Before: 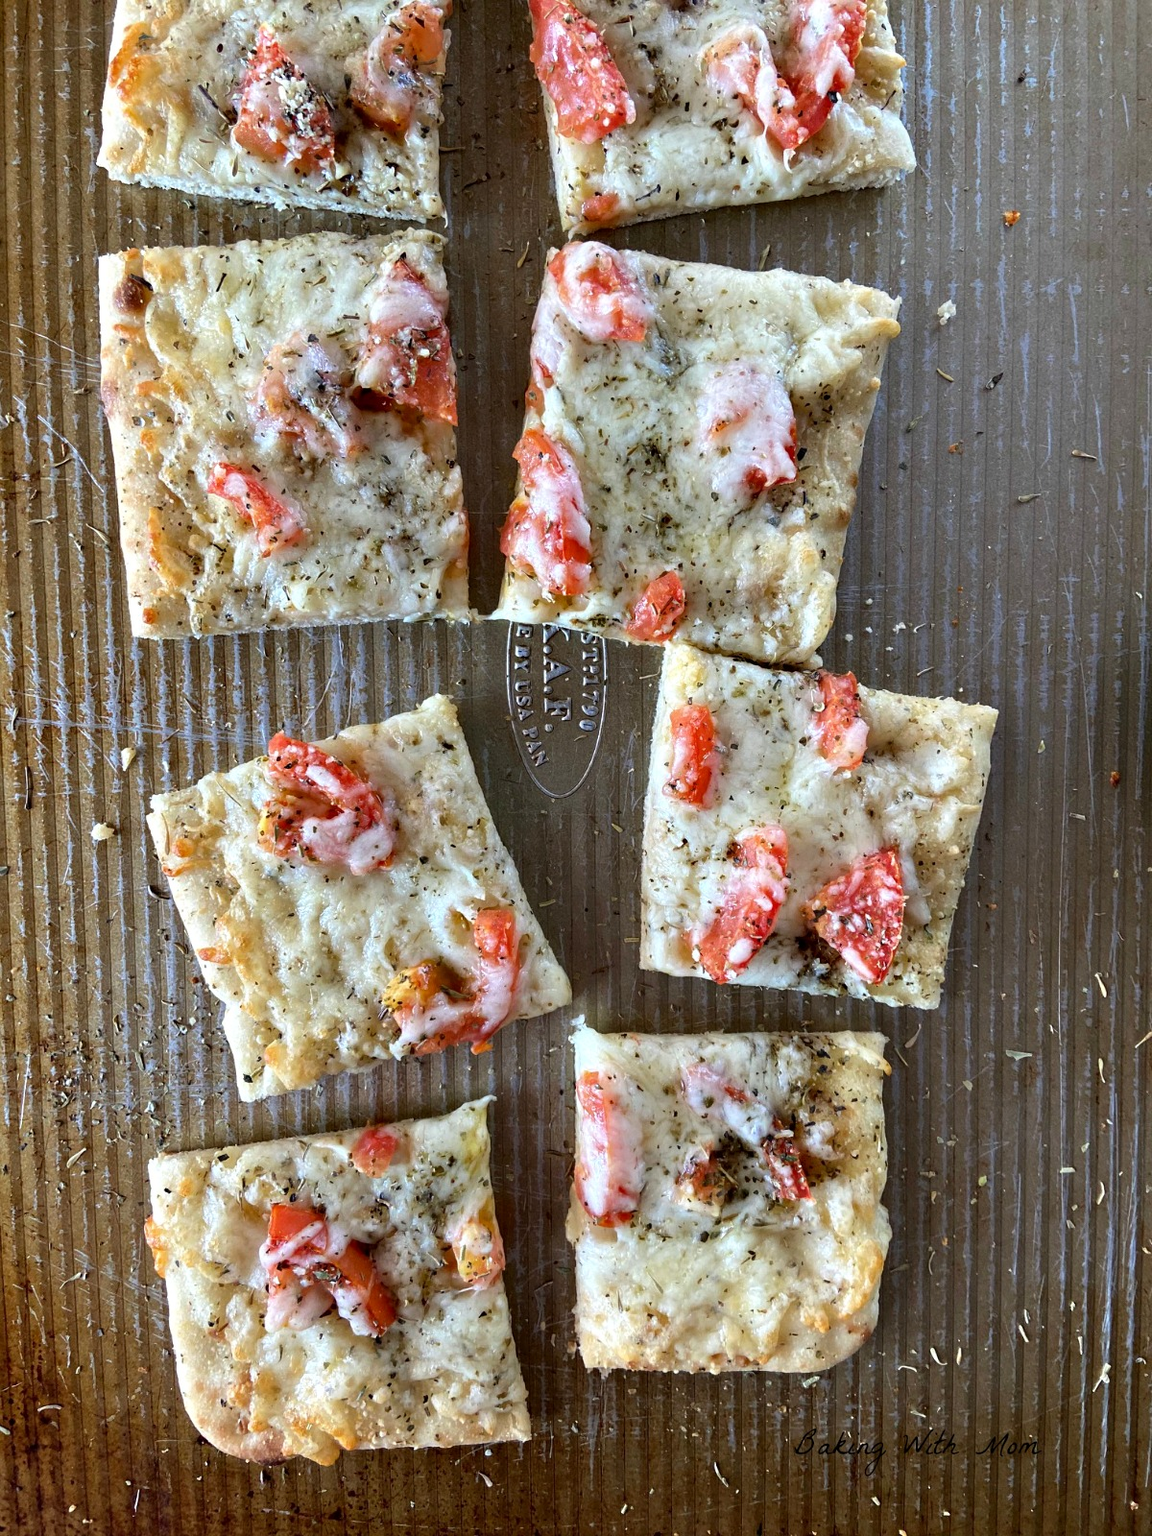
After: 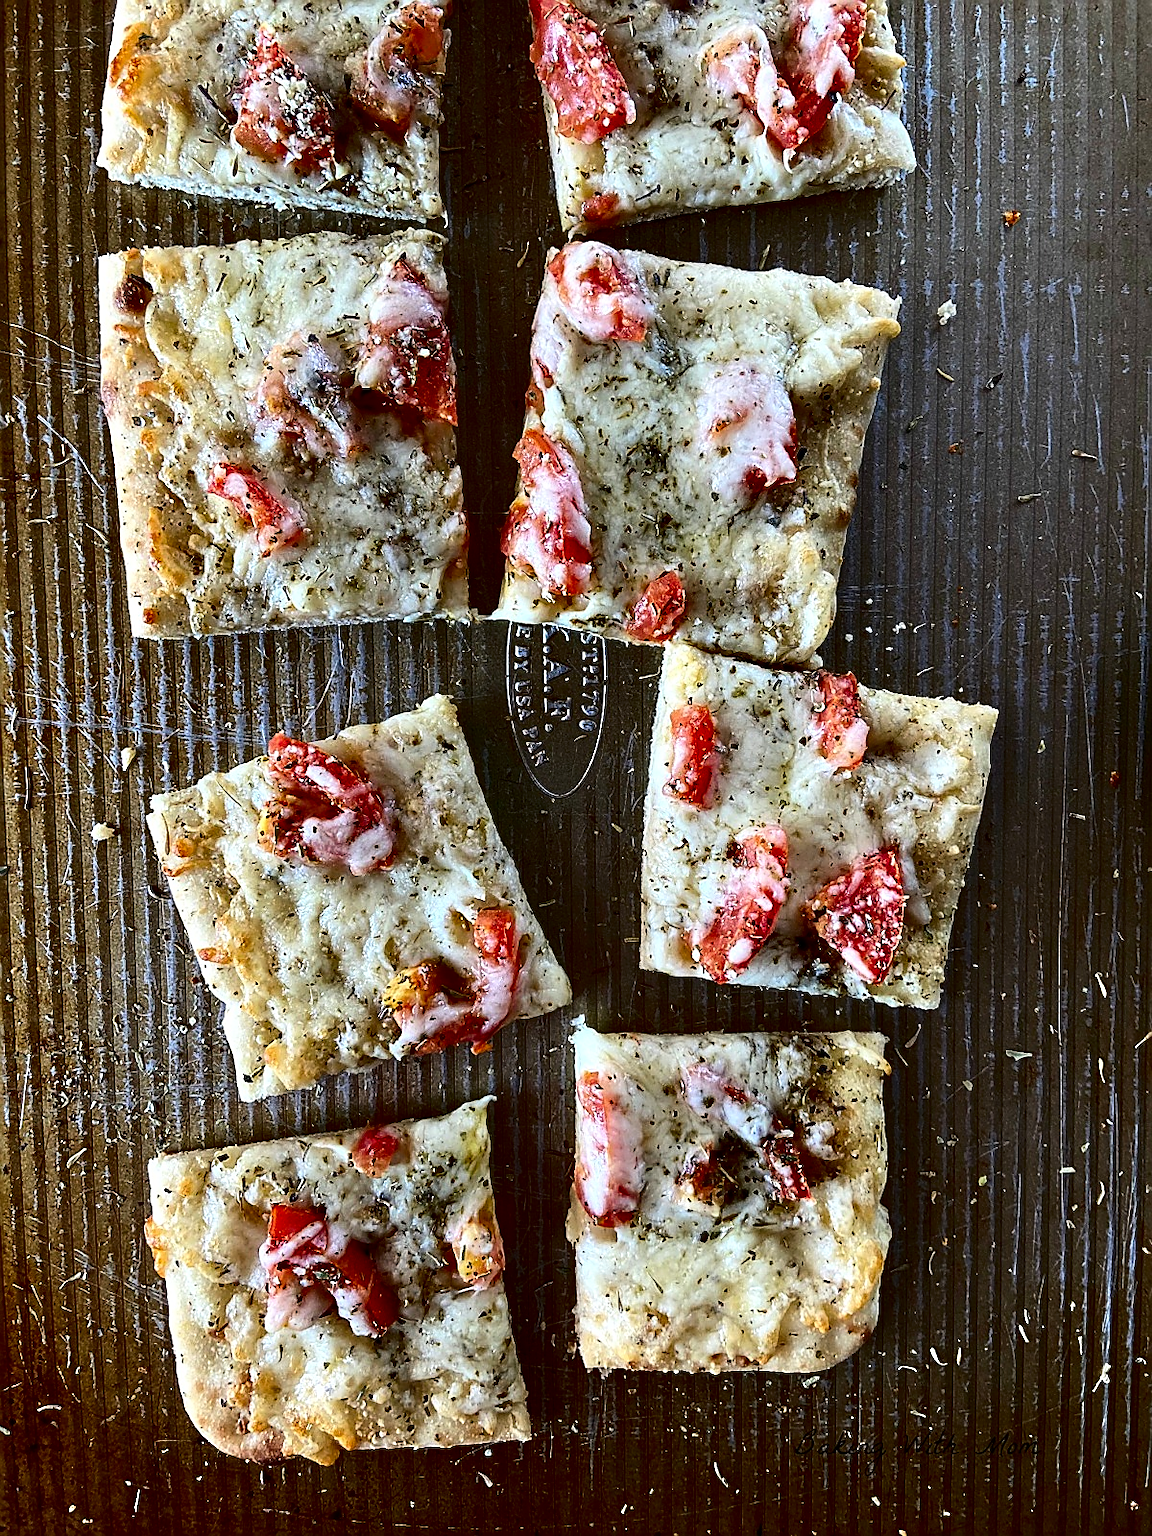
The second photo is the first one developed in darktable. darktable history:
sharpen: radius 1.4, amount 1.25, threshold 0.7
contrast brightness saturation: contrast 0.24, brightness -0.24, saturation 0.14
